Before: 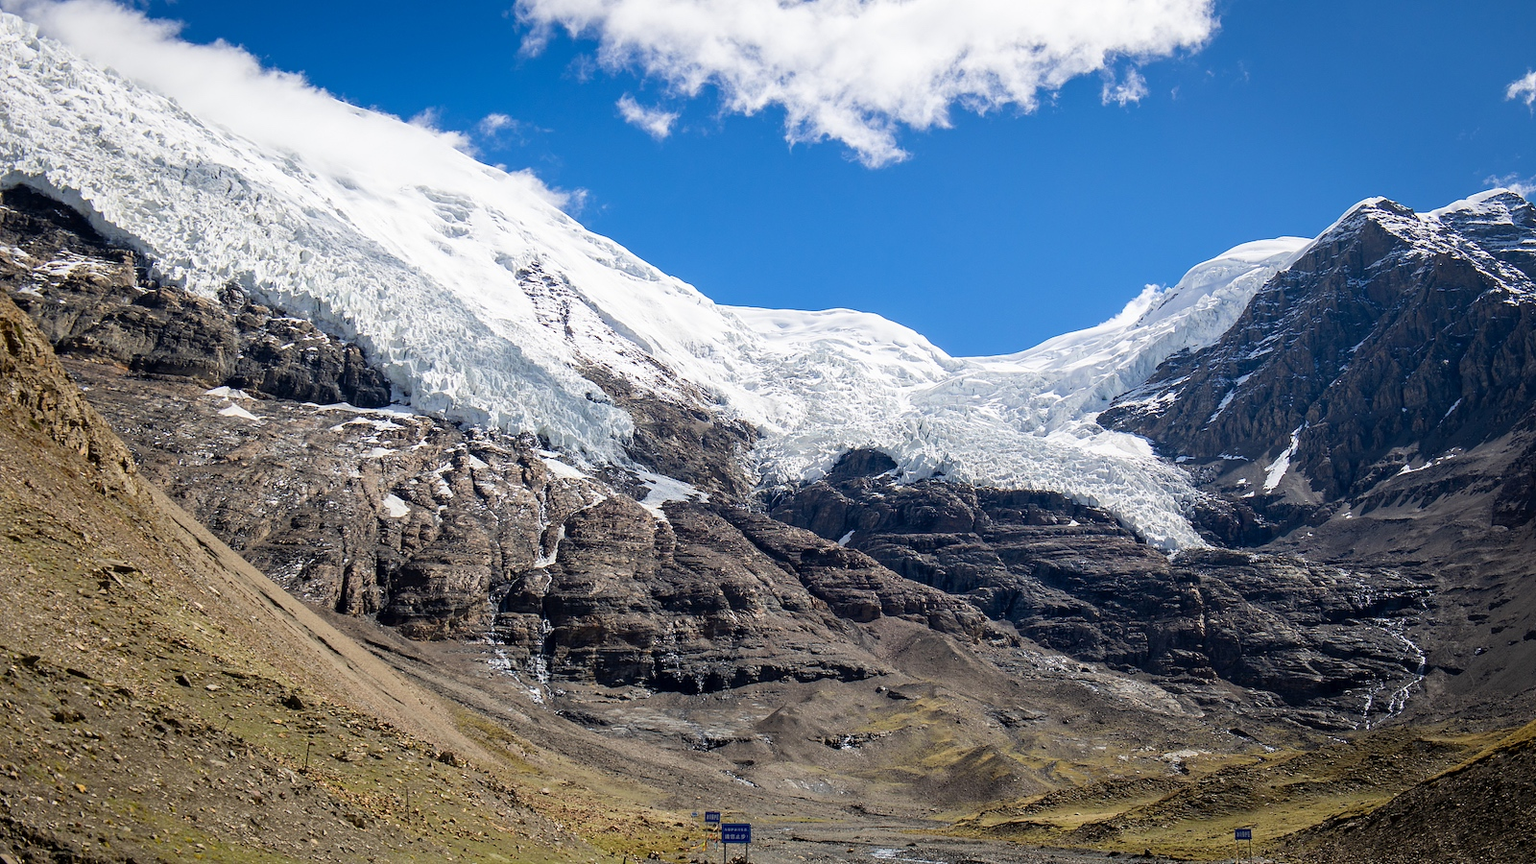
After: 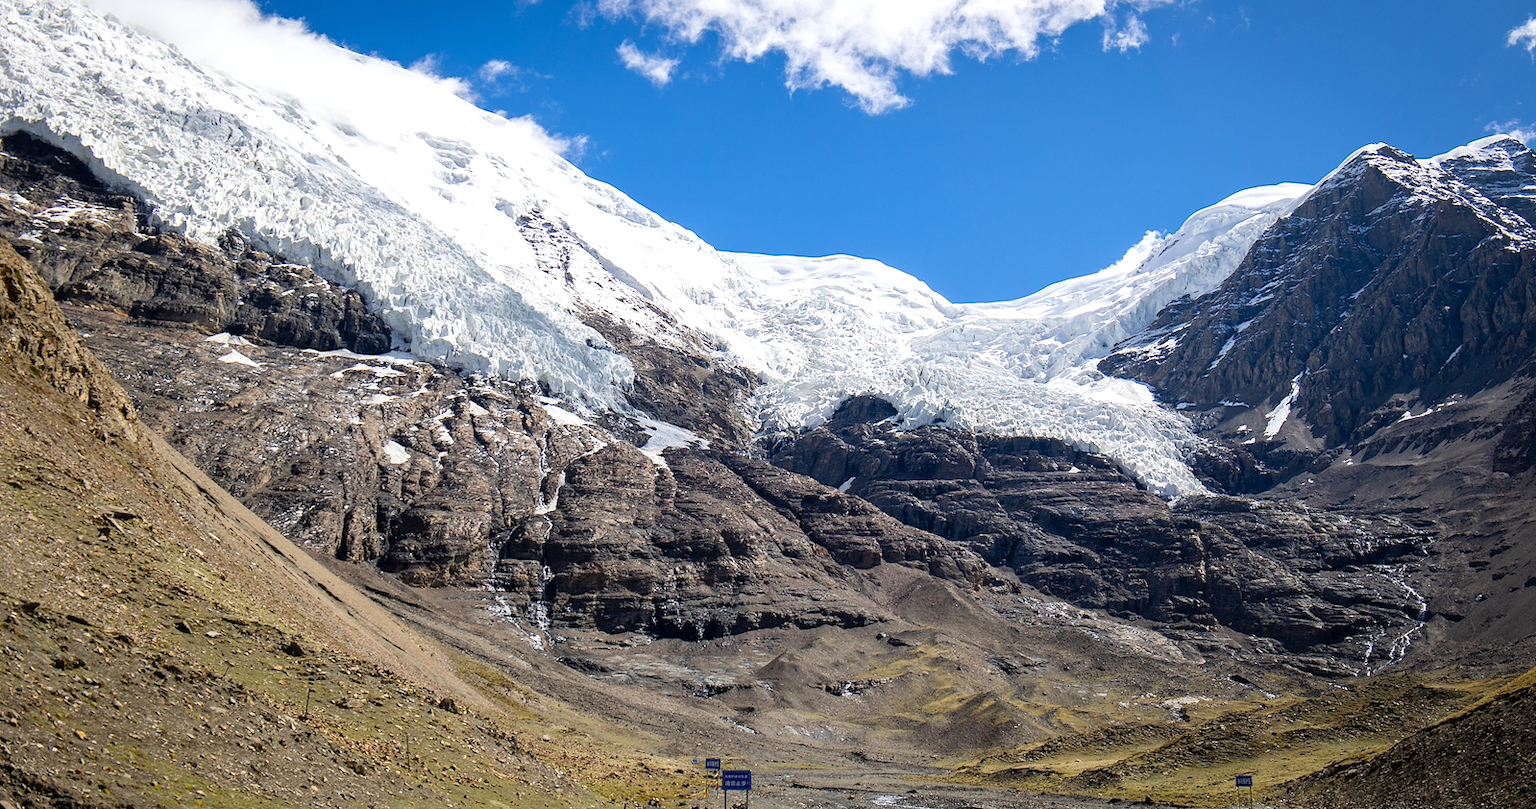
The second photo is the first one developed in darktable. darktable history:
crop and rotate: top 6.321%
exposure: black level correction 0, exposure 0.199 EV, compensate exposure bias true, compensate highlight preservation false
